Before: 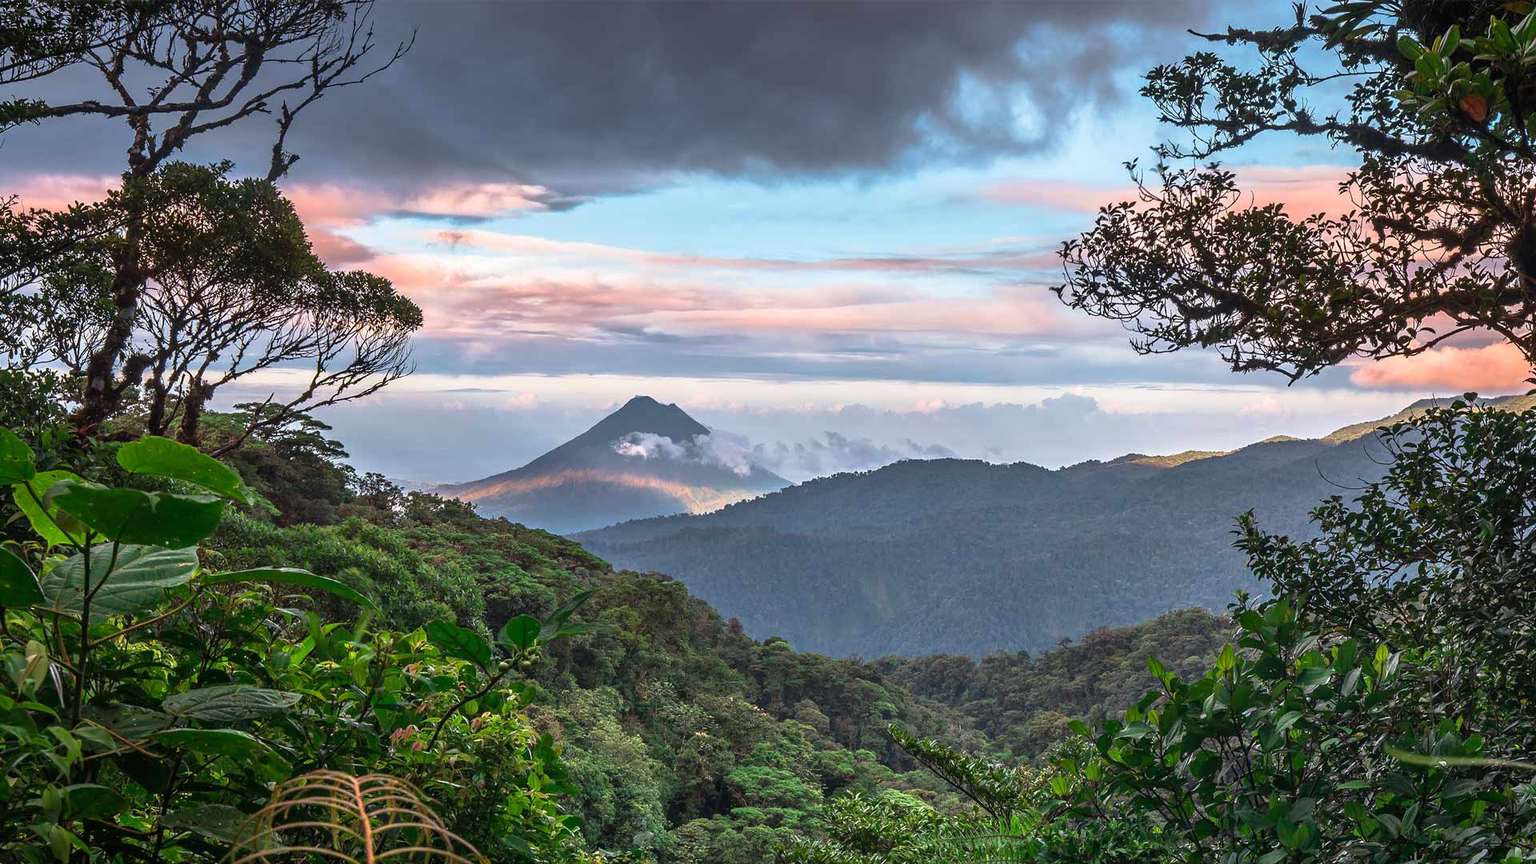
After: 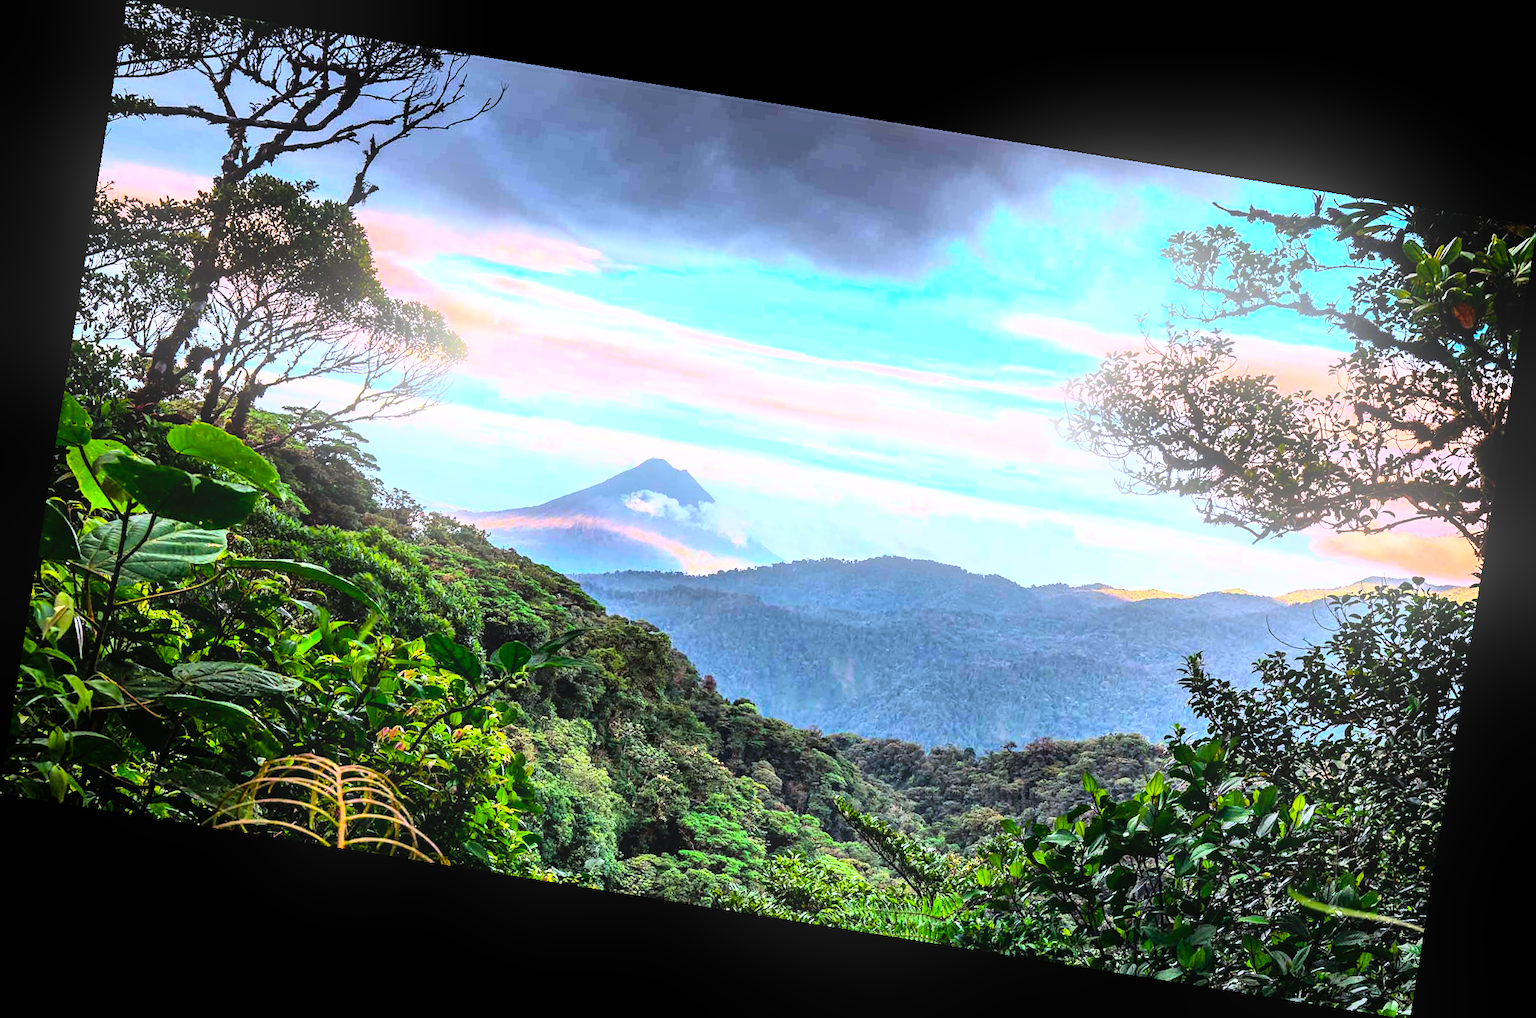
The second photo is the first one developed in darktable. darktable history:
bloom: size 16%, threshold 98%, strength 20%
white balance: red 0.976, blue 1.04
color balance rgb: perceptual saturation grading › global saturation 40%, global vibrance 15%
rotate and perspective: rotation 9.12°, automatic cropping off
shadows and highlights: radius 108.52, shadows 23.73, highlights -59.32, low approximation 0.01, soften with gaussian
rgb curve: curves: ch0 [(0, 0) (0.21, 0.15) (0.24, 0.21) (0.5, 0.75) (0.75, 0.96) (0.89, 0.99) (1, 1)]; ch1 [(0, 0.02) (0.21, 0.13) (0.25, 0.2) (0.5, 0.67) (0.75, 0.9) (0.89, 0.97) (1, 1)]; ch2 [(0, 0.02) (0.21, 0.13) (0.25, 0.2) (0.5, 0.67) (0.75, 0.9) (0.89, 0.97) (1, 1)], compensate middle gray true
